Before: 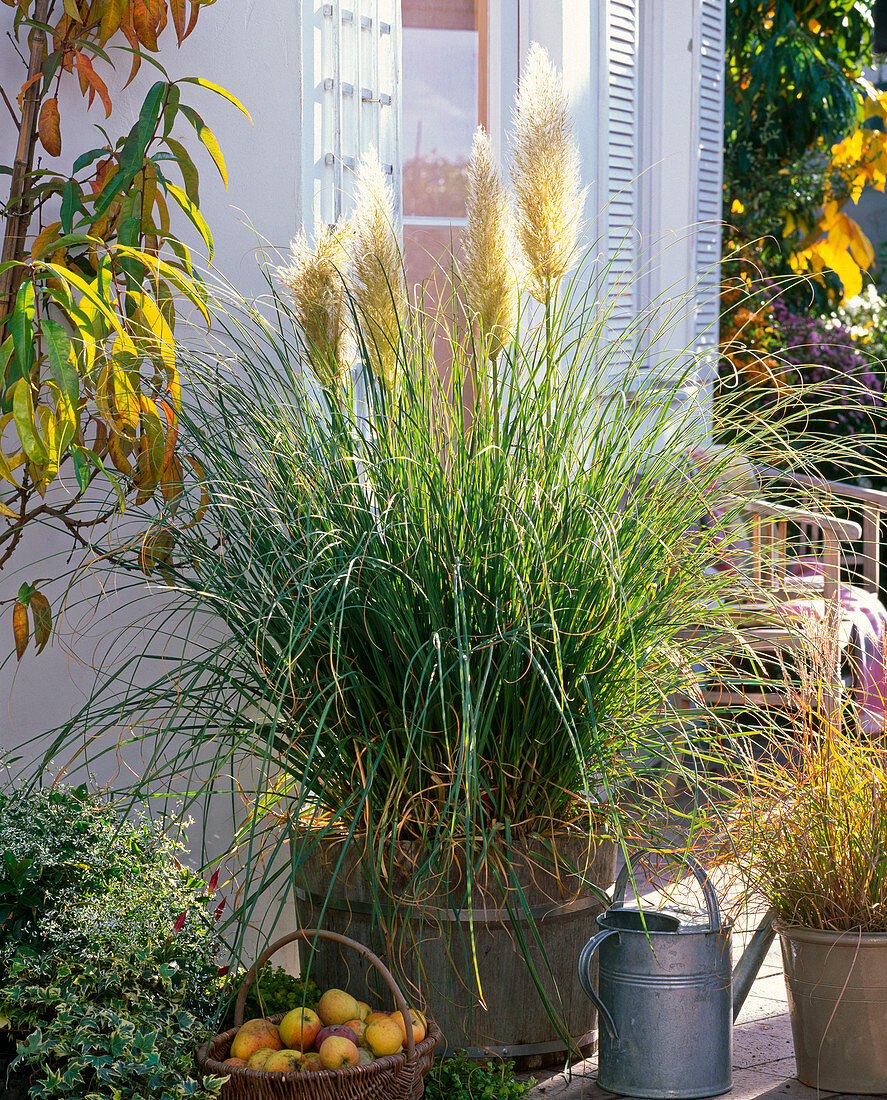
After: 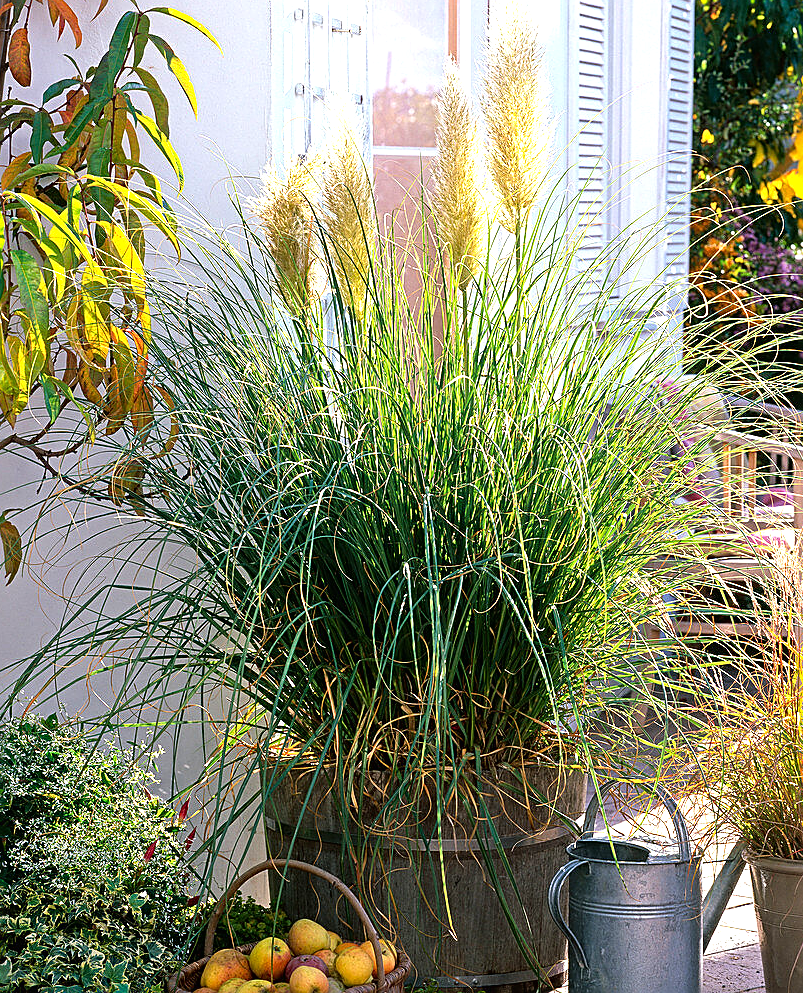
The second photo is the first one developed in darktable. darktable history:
contrast brightness saturation: contrast -0.015, brightness -0.013, saturation 0.027
crop: left 3.463%, top 6.413%, right 5.965%, bottom 3.257%
sharpen: on, module defaults
tone equalizer: -8 EV -0.787 EV, -7 EV -0.719 EV, -6 EV -0.601 EV, -5 EV -0.392 EV, -3 EV 0.4 EV, -2 EV 0.6 EV, -1 EV 0.683 EV, +0 EV 0.77 EV
